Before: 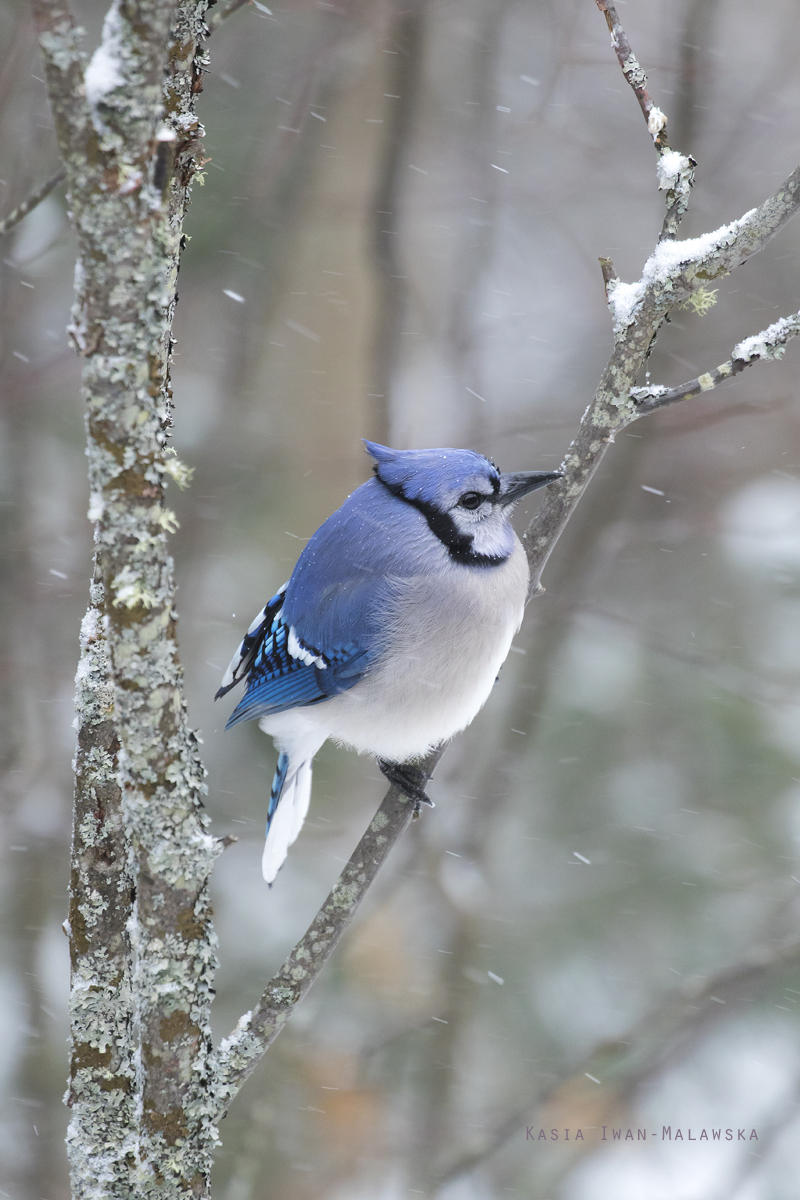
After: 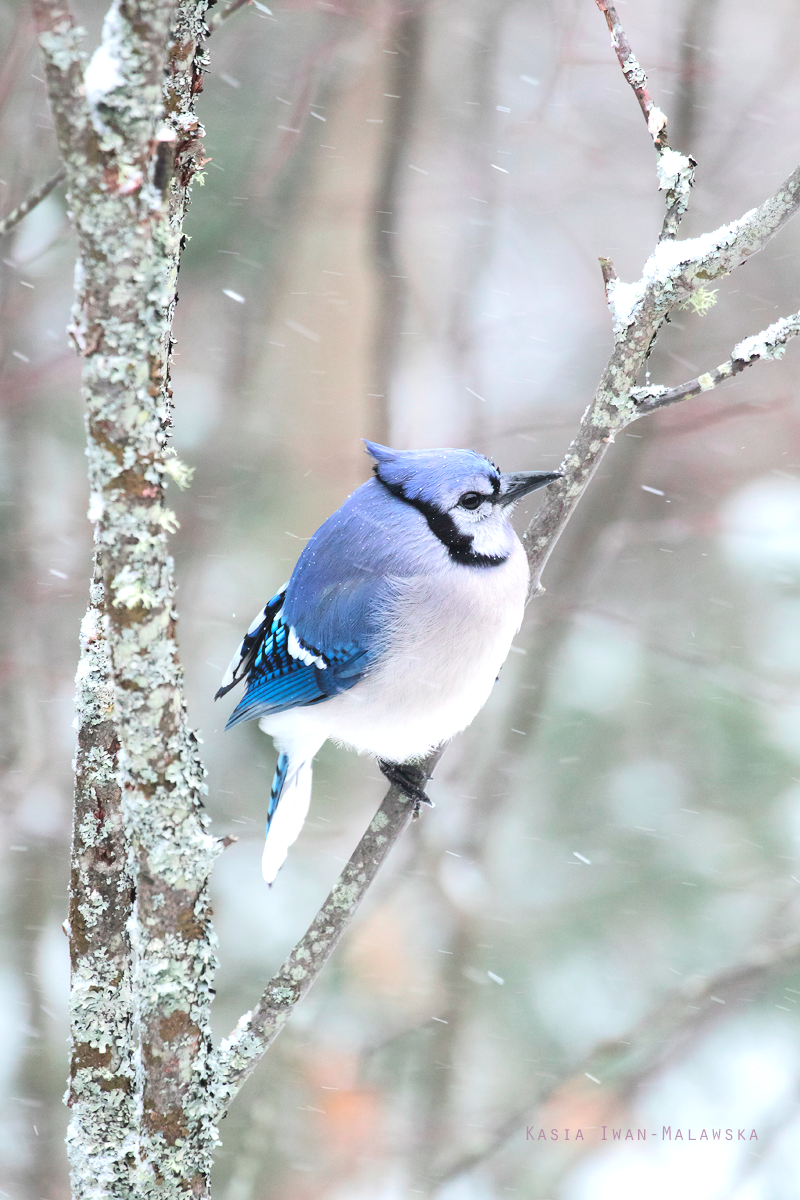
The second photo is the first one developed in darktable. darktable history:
tone curve: curves: ch0 [(0, 0.023) (0.217, 0.19) (0.754, 0.801) (1, 0.977)]; ch1 [(0, 0) (0.392, 0.398) (0.5, 0.5) (0.521, 0.528) (0.56, 0.577) (1, 1)]; ch2 [(0, 0) (0.5, 0.5) (0.579, 0.561) (0.65, 0.657) (1, 1)], color space Lab, independent channels, preserve colors basic power
exposure: black level correction 0, exposure 0.692 EV, compensate highlight preservation false
